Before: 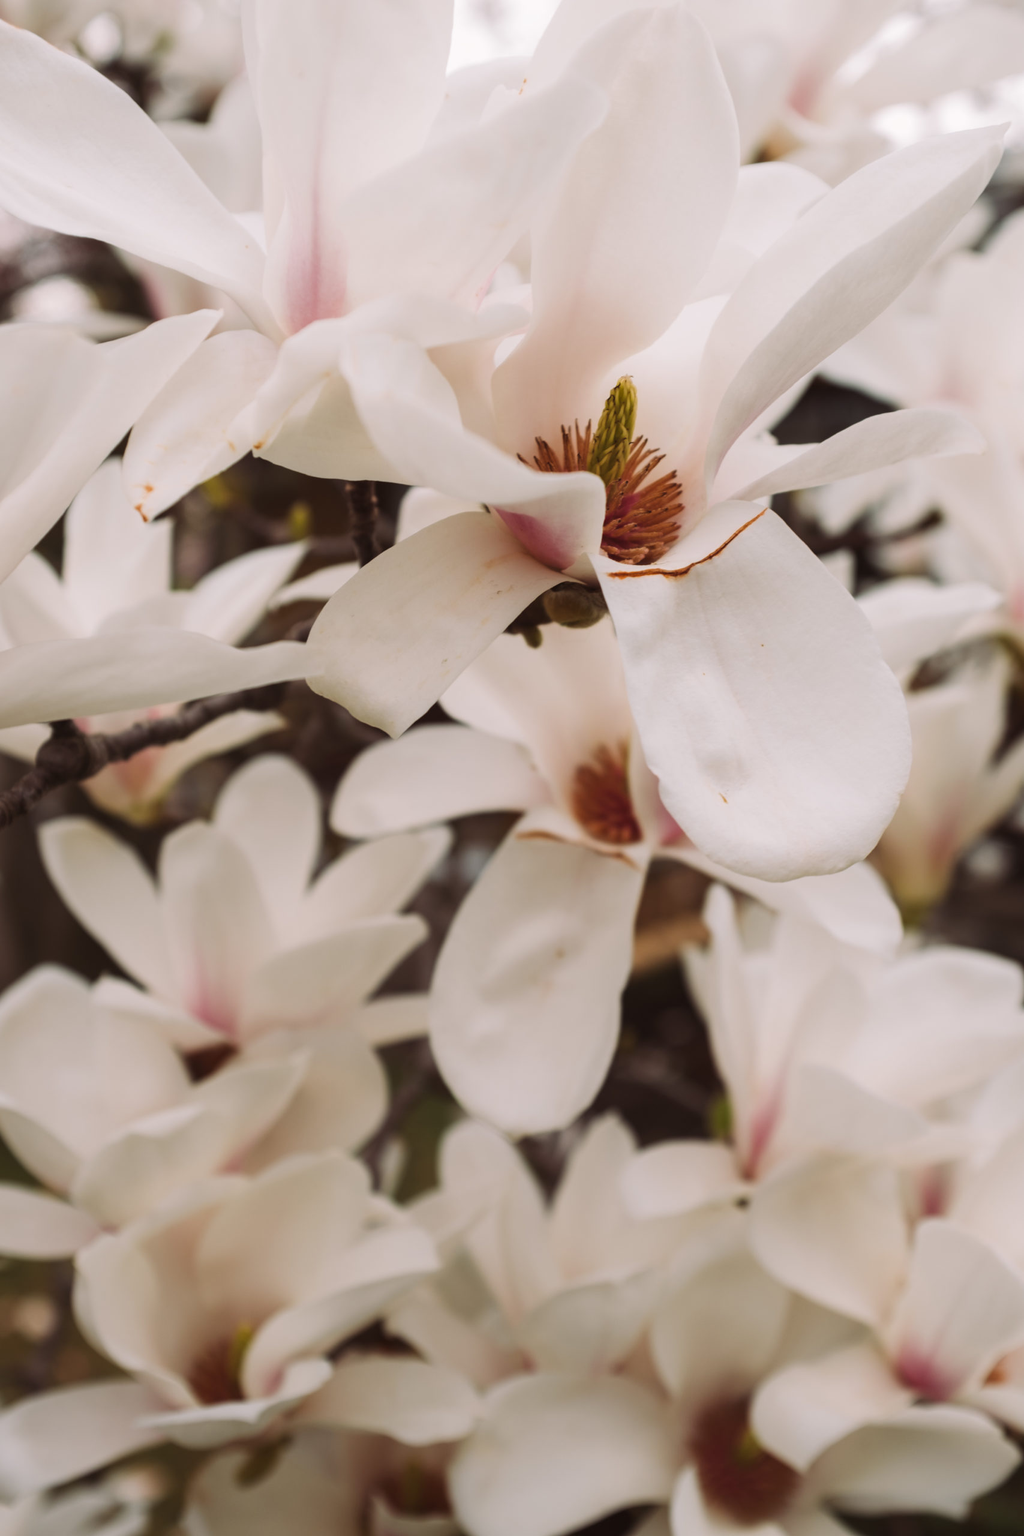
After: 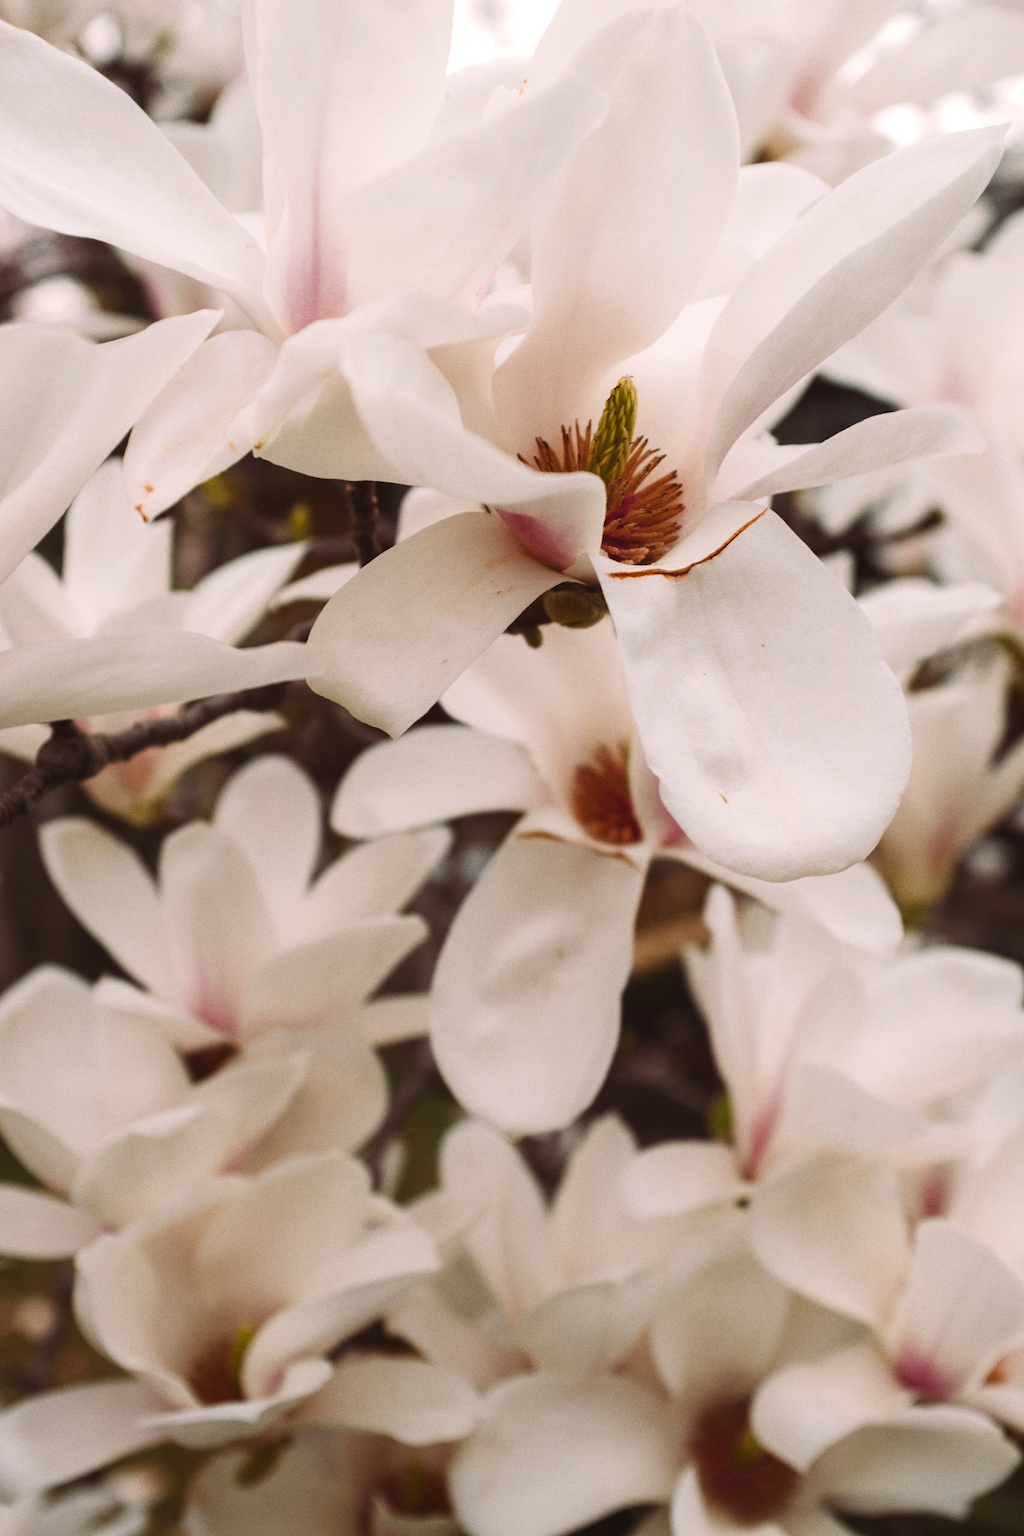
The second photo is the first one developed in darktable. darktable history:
rotate and perspective: crop left 0, crop top 0
color balance rgb: shadows lift › chroma 1%, shadows lift › hue 28.8°, power › hue 60°, highlights gain › chroma 1%, highlights gain › hue 60°, global offset › luminance 0.25%, perceptual saturation grading › highlights -20%, perceptual saturation grading › shadows 20%, perceptual brilliance grading › highlights 5%, perceptual brilliance grading › shadows -10%, global vibrance 19.67%
grain: coarseness 0.09 ISO
